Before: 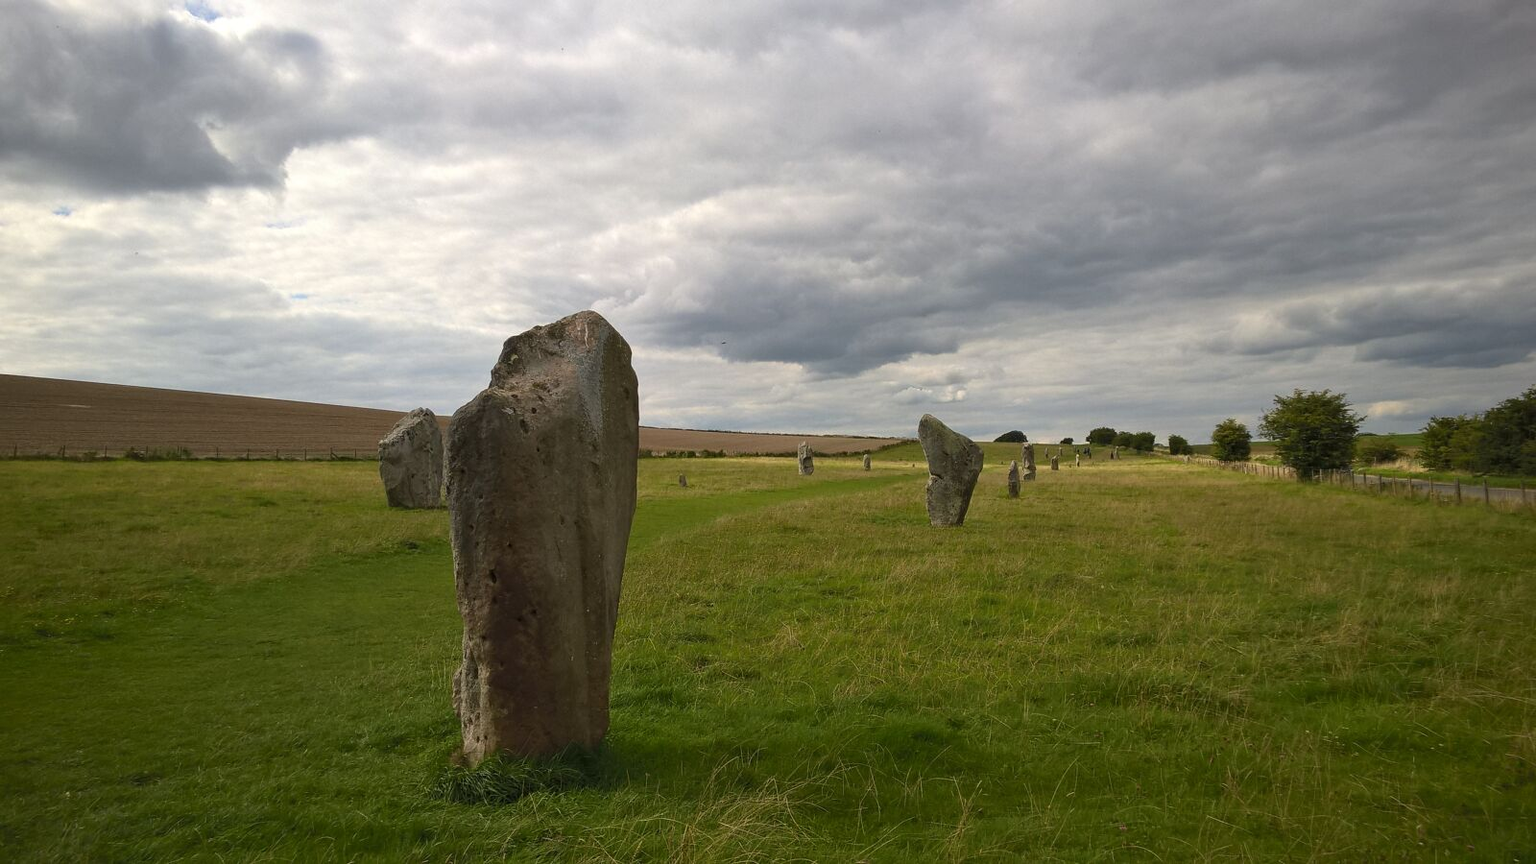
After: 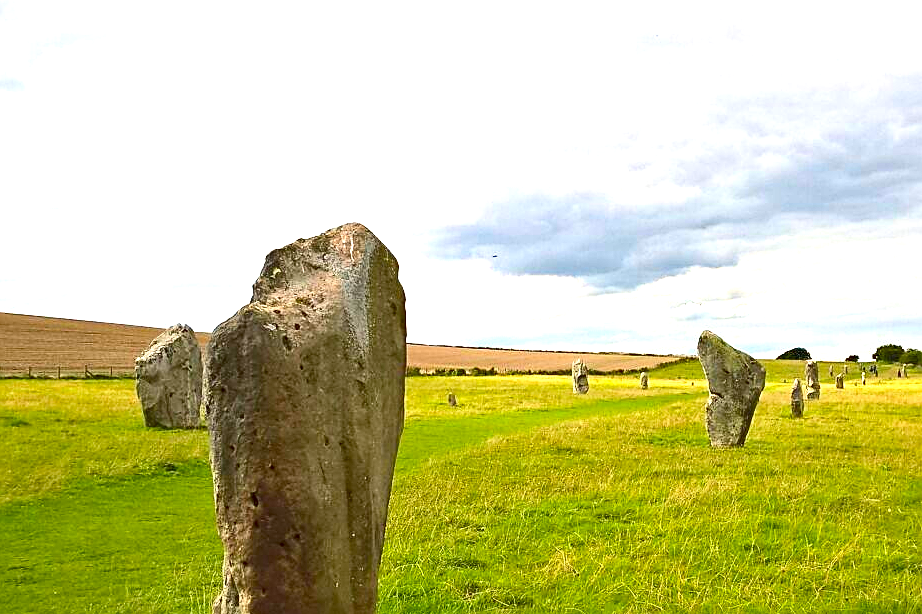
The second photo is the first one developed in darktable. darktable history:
haze removal: strength 0.291, distance 0.25, compatibility mode true, adaptive false
exposure: black level correction 0.001, exposure 1.814 EV, compensate highlight preservation false
crop: left 16.243%, top 11.293%, right 26.1%, bottom 20.389%
color correction: highlights b* -0.037
sharpen: on, module defaults
tone equalizer: mask exposure compensation -0.505 EV
contrast brightness saturation: contrast 0.162, saturation 0.322
